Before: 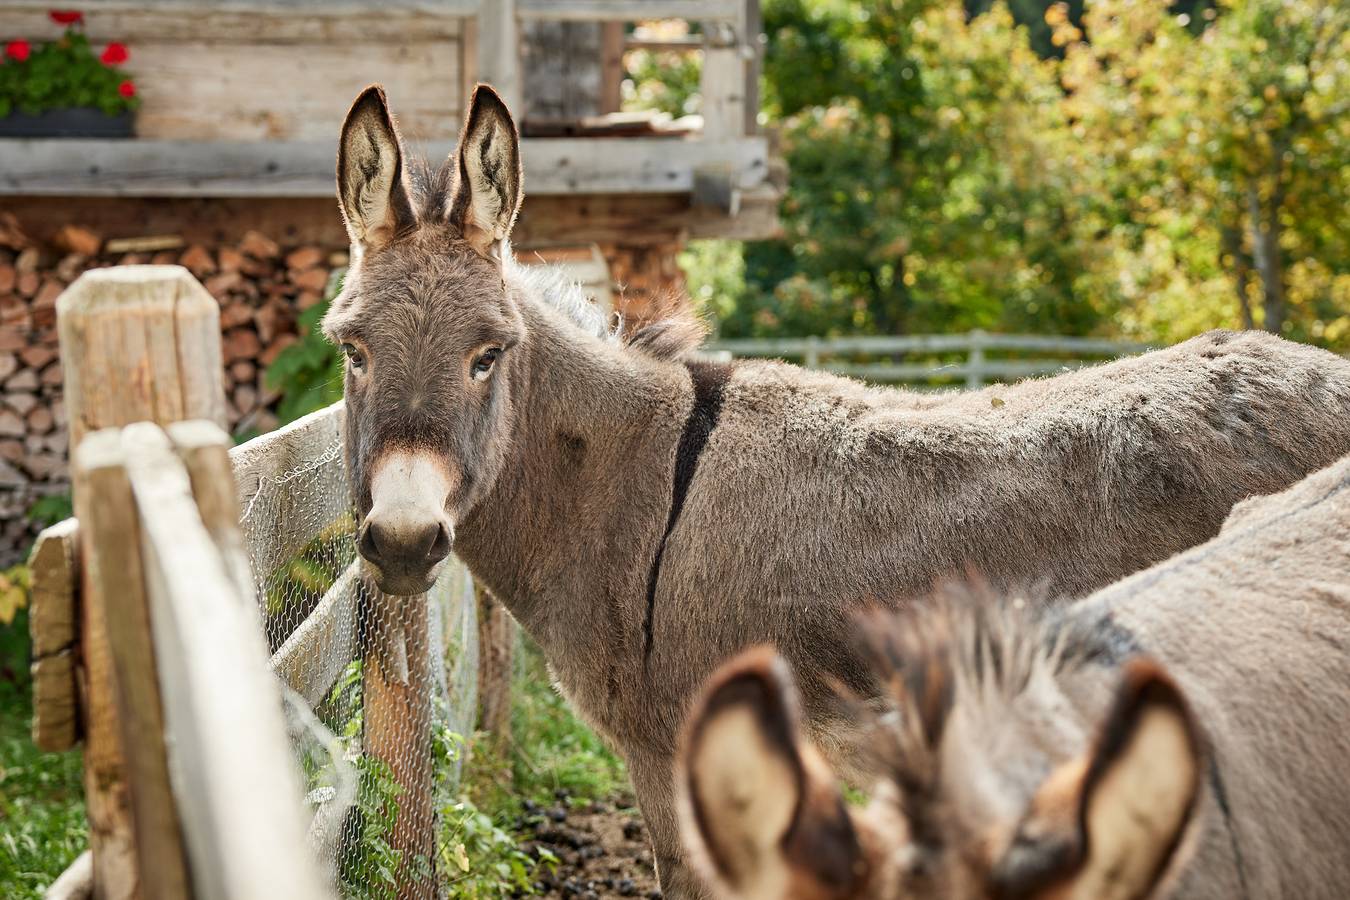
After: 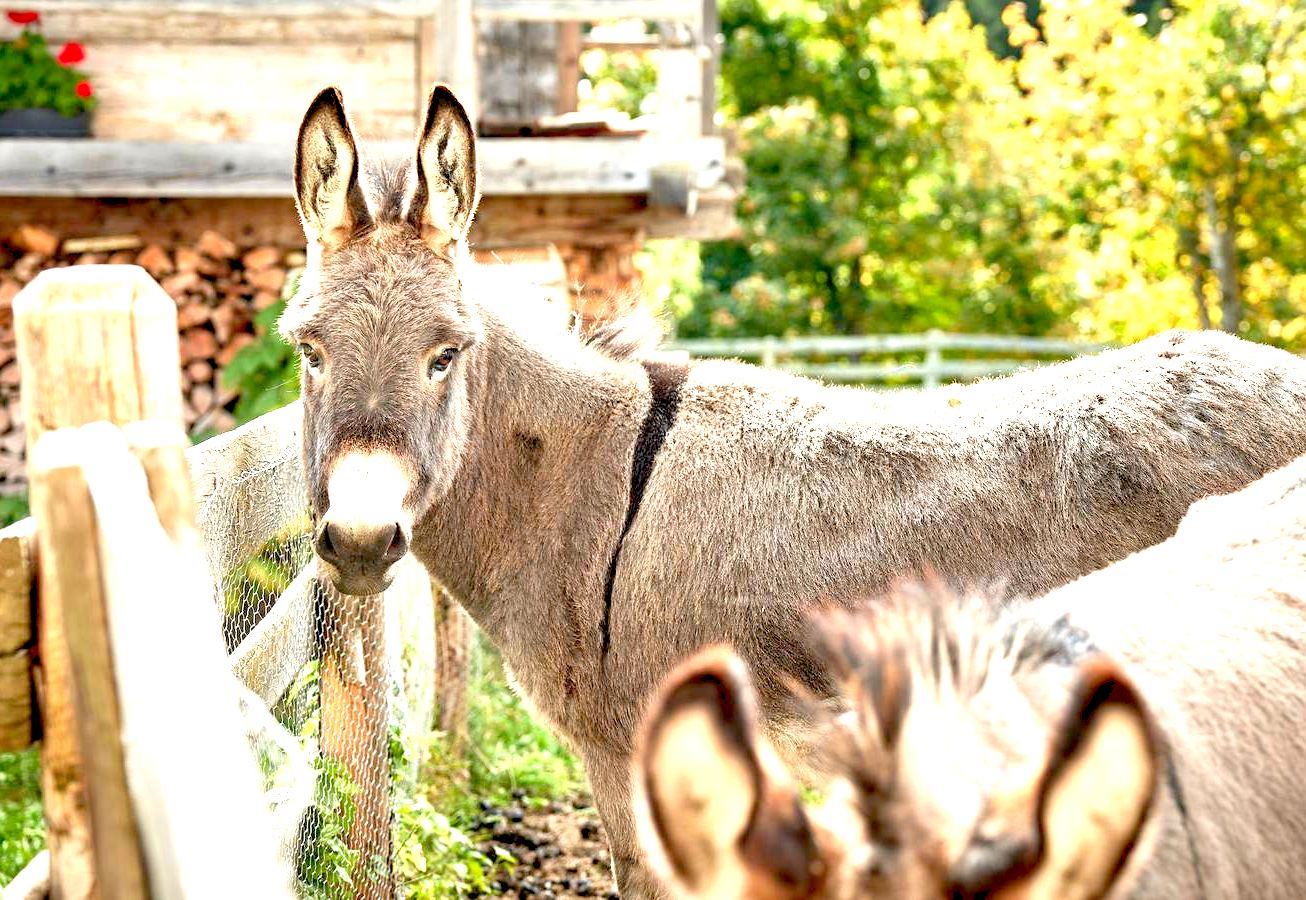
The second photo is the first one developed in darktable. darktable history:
crop and rotate: left 3.194%
exposure: black level correction 0.009, exposure 1.428 EV, compensate highlight preservation false
levels: levels [0, 0.478, 1]
